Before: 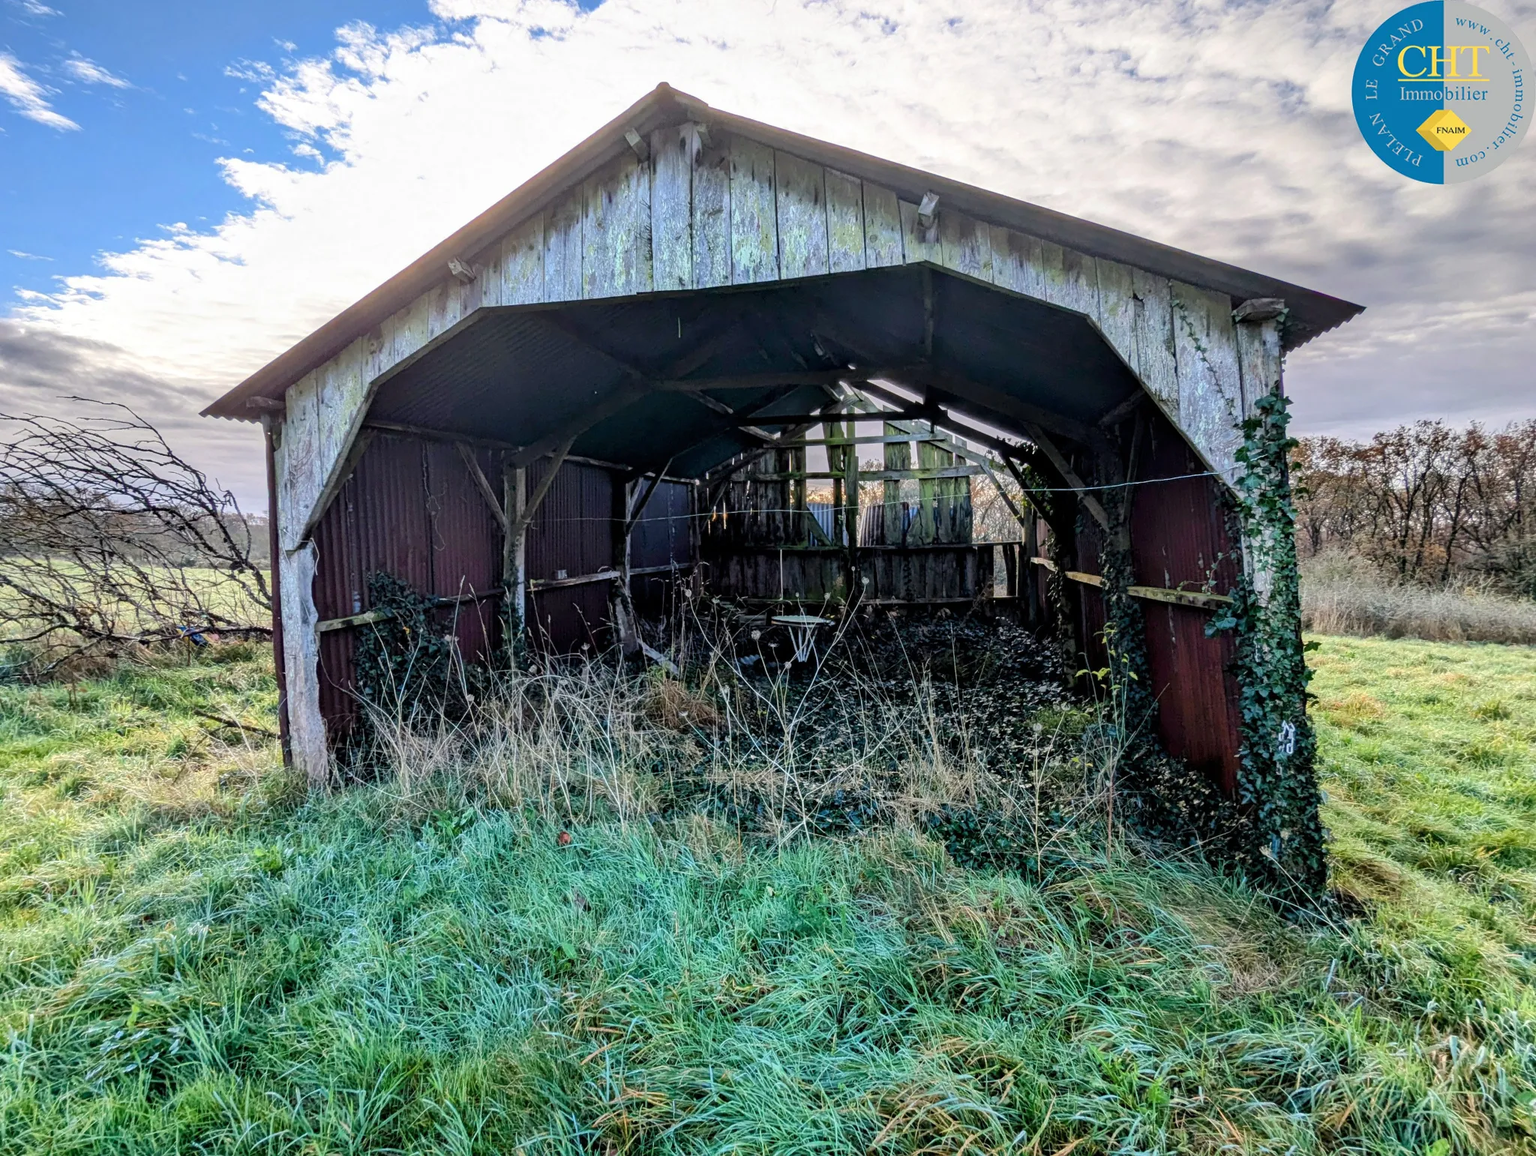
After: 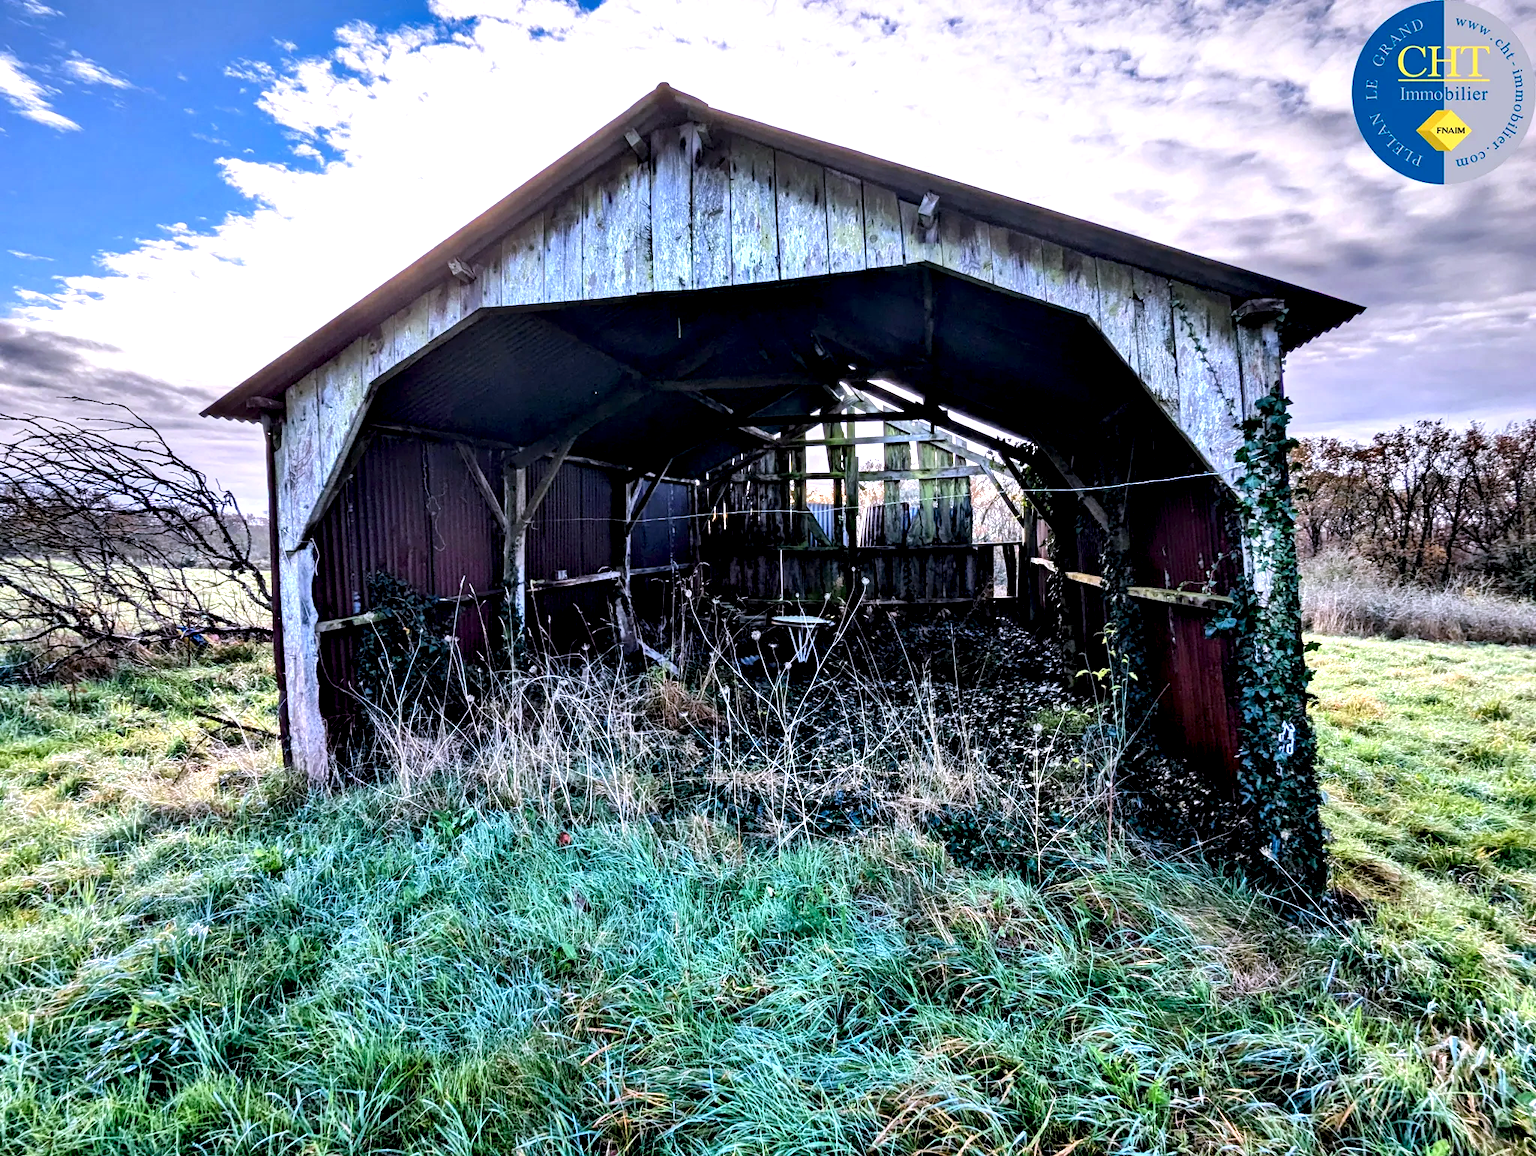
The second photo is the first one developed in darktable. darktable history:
color calibration: illuminant as shot in camera, x 0.363, y 0.385, temperature 4528.04 K
contrast equalizer: octaves 7, y [[0.627 ×6], [0.563 ×6], [0 ×6], [0 ×6], [0 ×6]]
